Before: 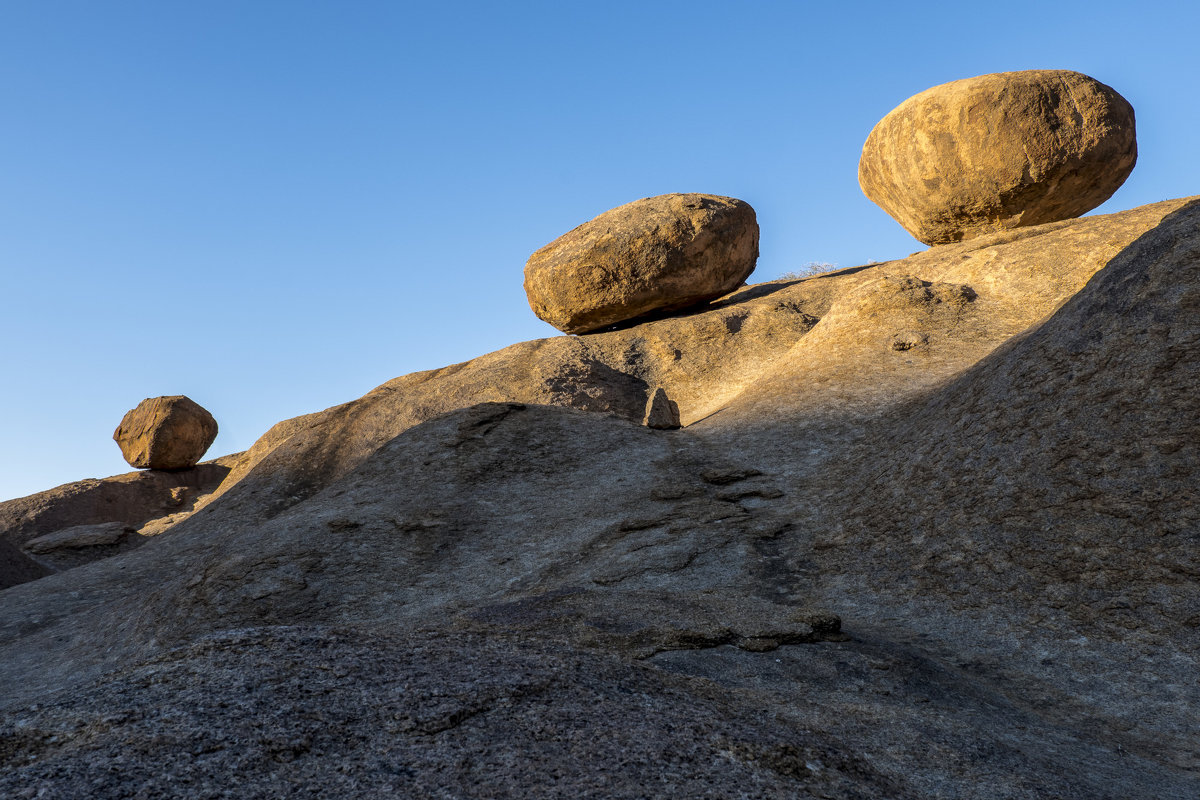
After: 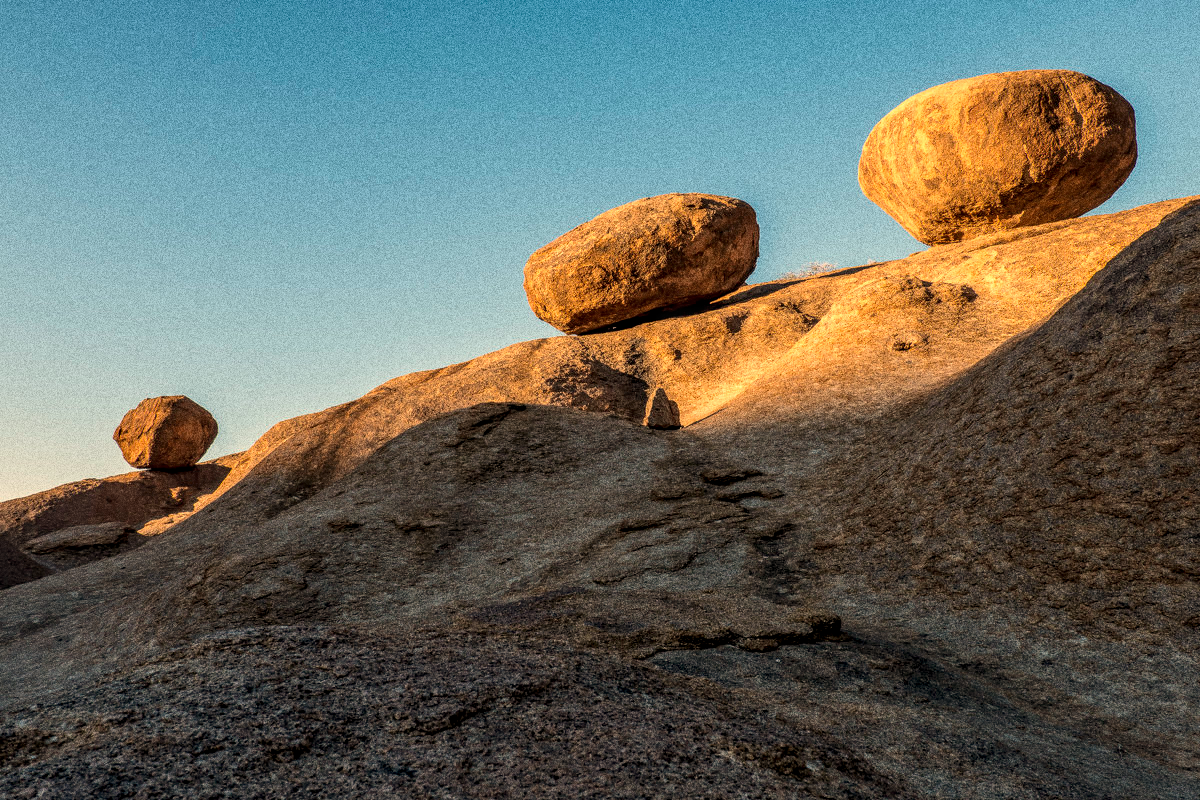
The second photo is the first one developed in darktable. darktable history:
grain: coarseness 10.62 ISO, strength 55.56%
local contrast: on, module defaults
white balance: red 1.138, green 0.996, blue 0.812
